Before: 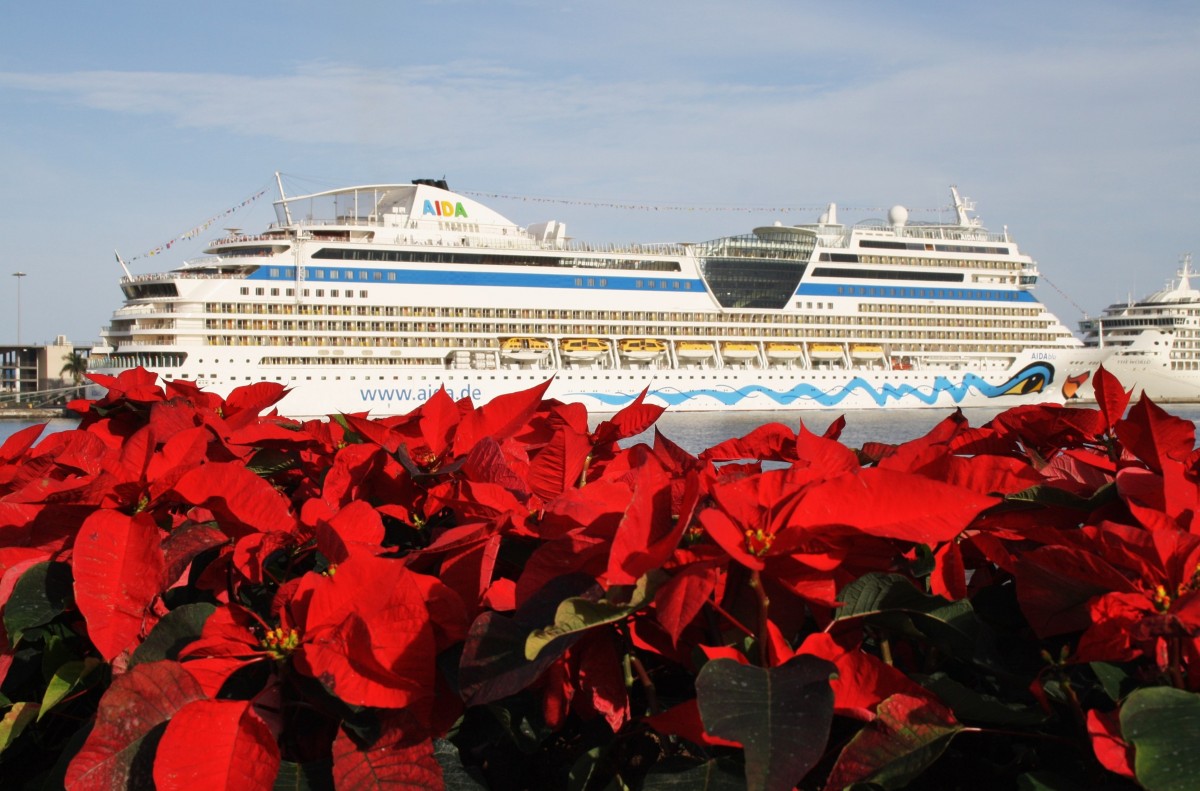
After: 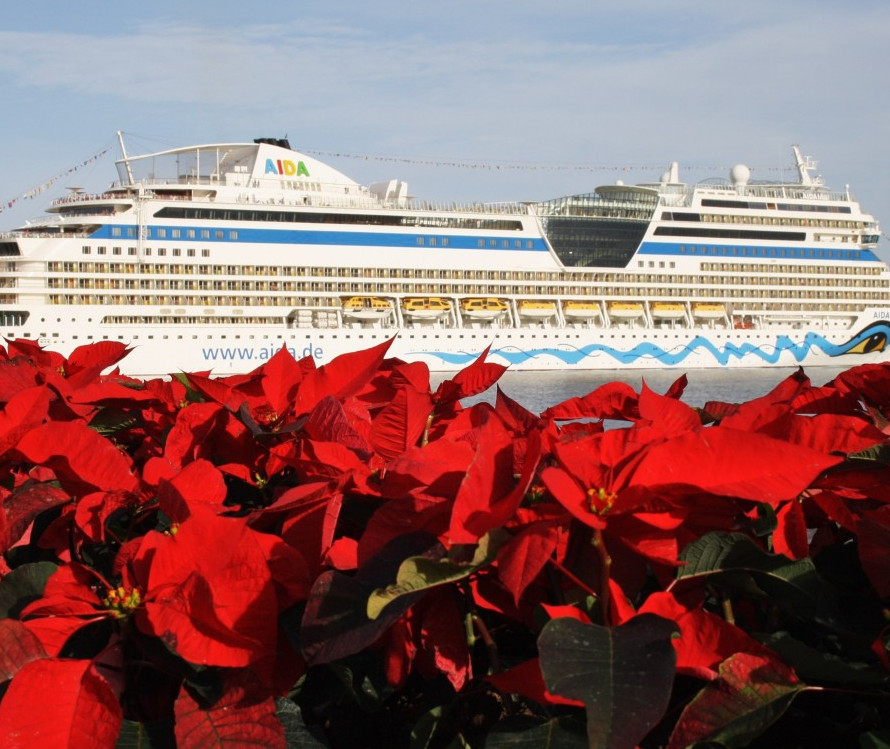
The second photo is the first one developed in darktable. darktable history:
crop and rotate: left 13.219%, top 5.253%, right 12.583%
